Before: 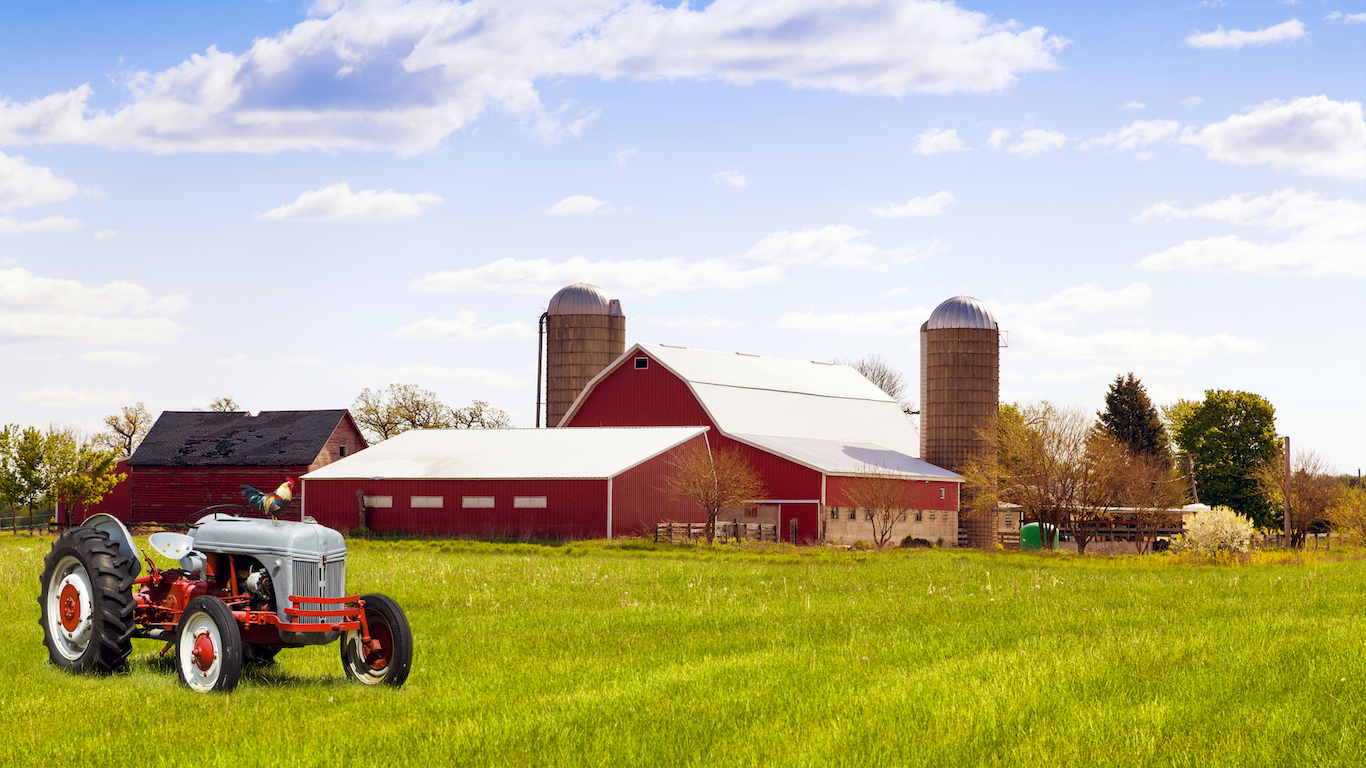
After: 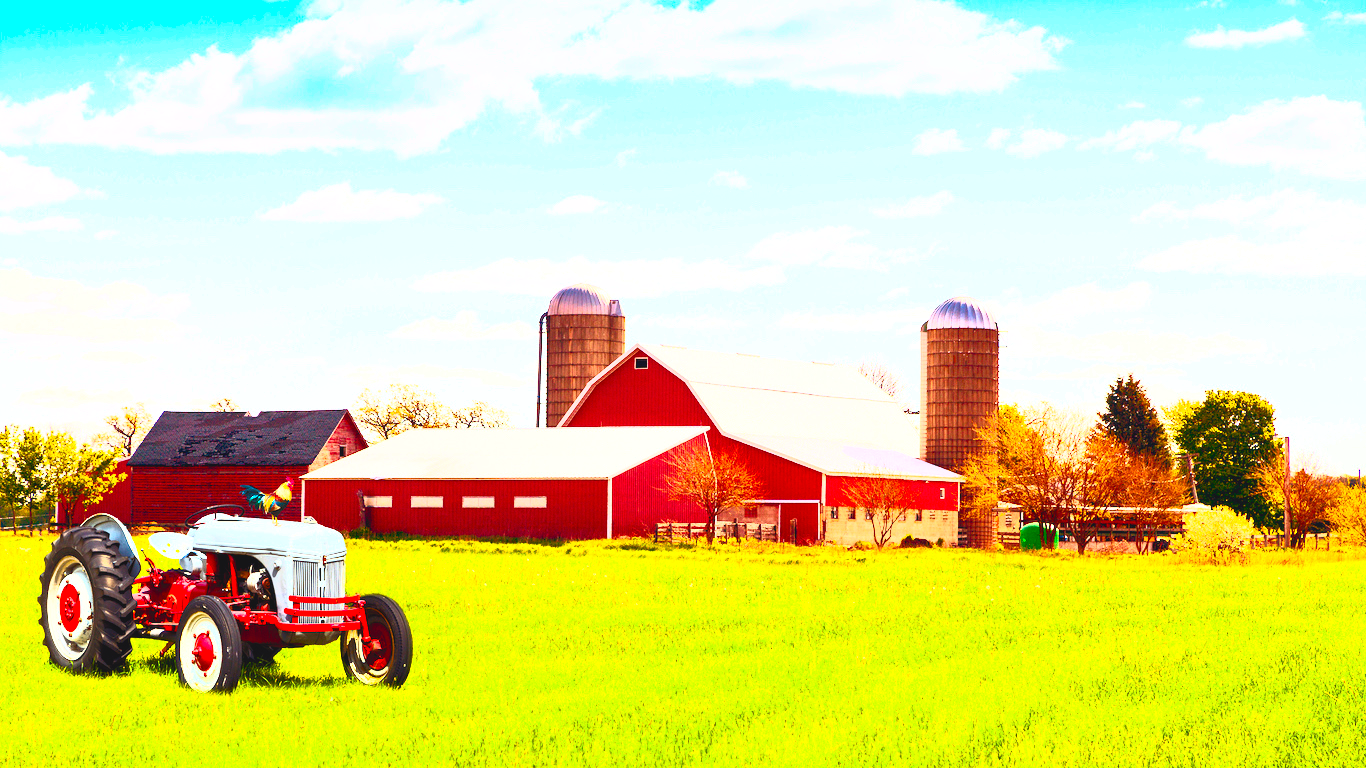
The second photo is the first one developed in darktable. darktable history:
local contrast: mode bilateral grid, contrast 19, coarseness 51, detail 119%, midtone range 0.2
exposure: black level correction -0.001, exposure 0.08 EV, compensate exposure bias true, compensate highlight preservation false
contrast brightness saturation: contrast 0.982, brightness 0.98, saturation 0.988
